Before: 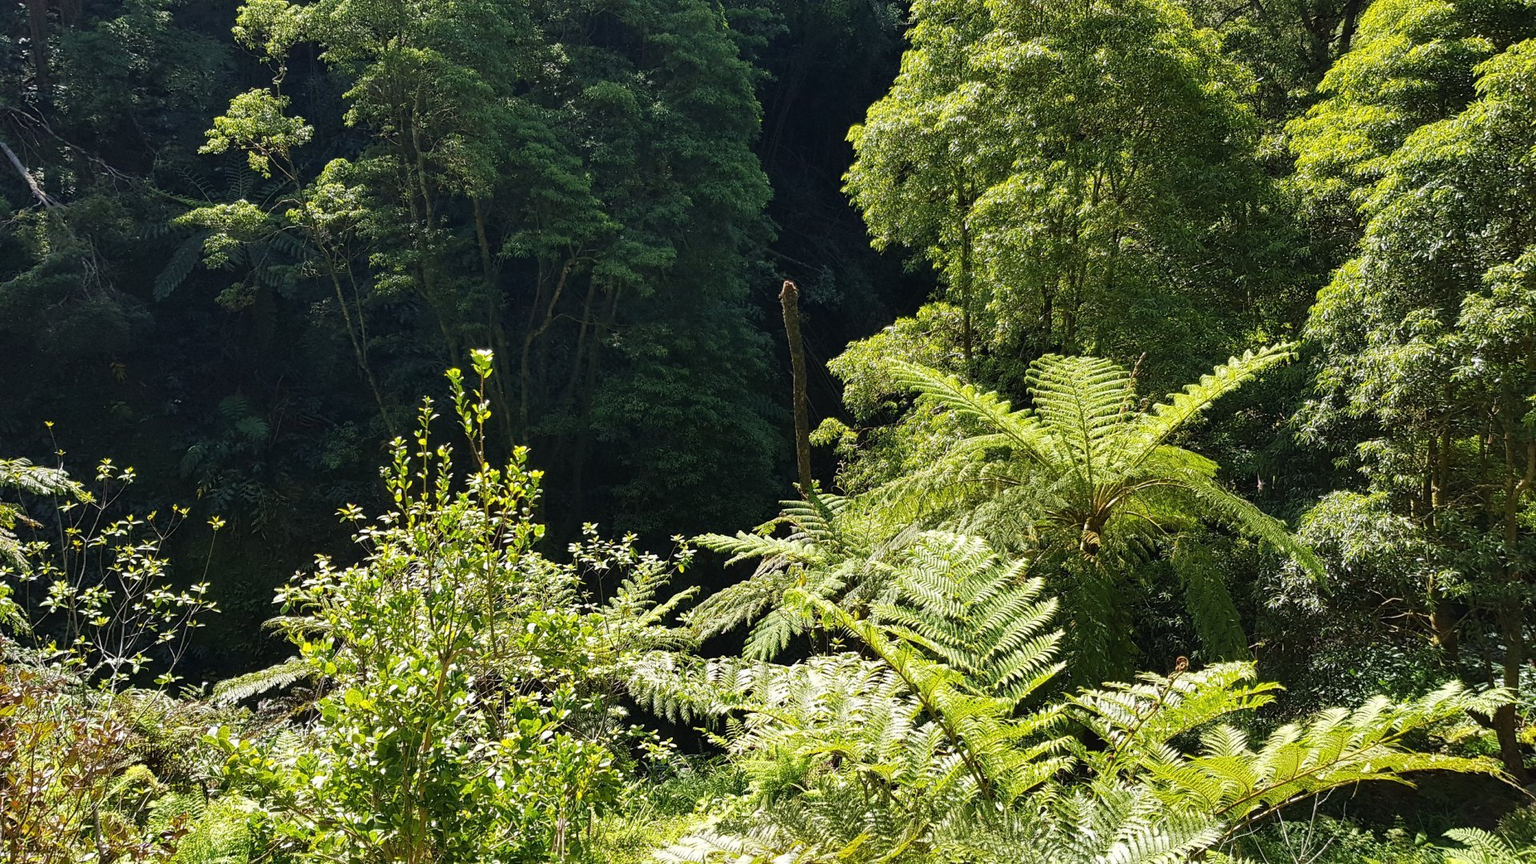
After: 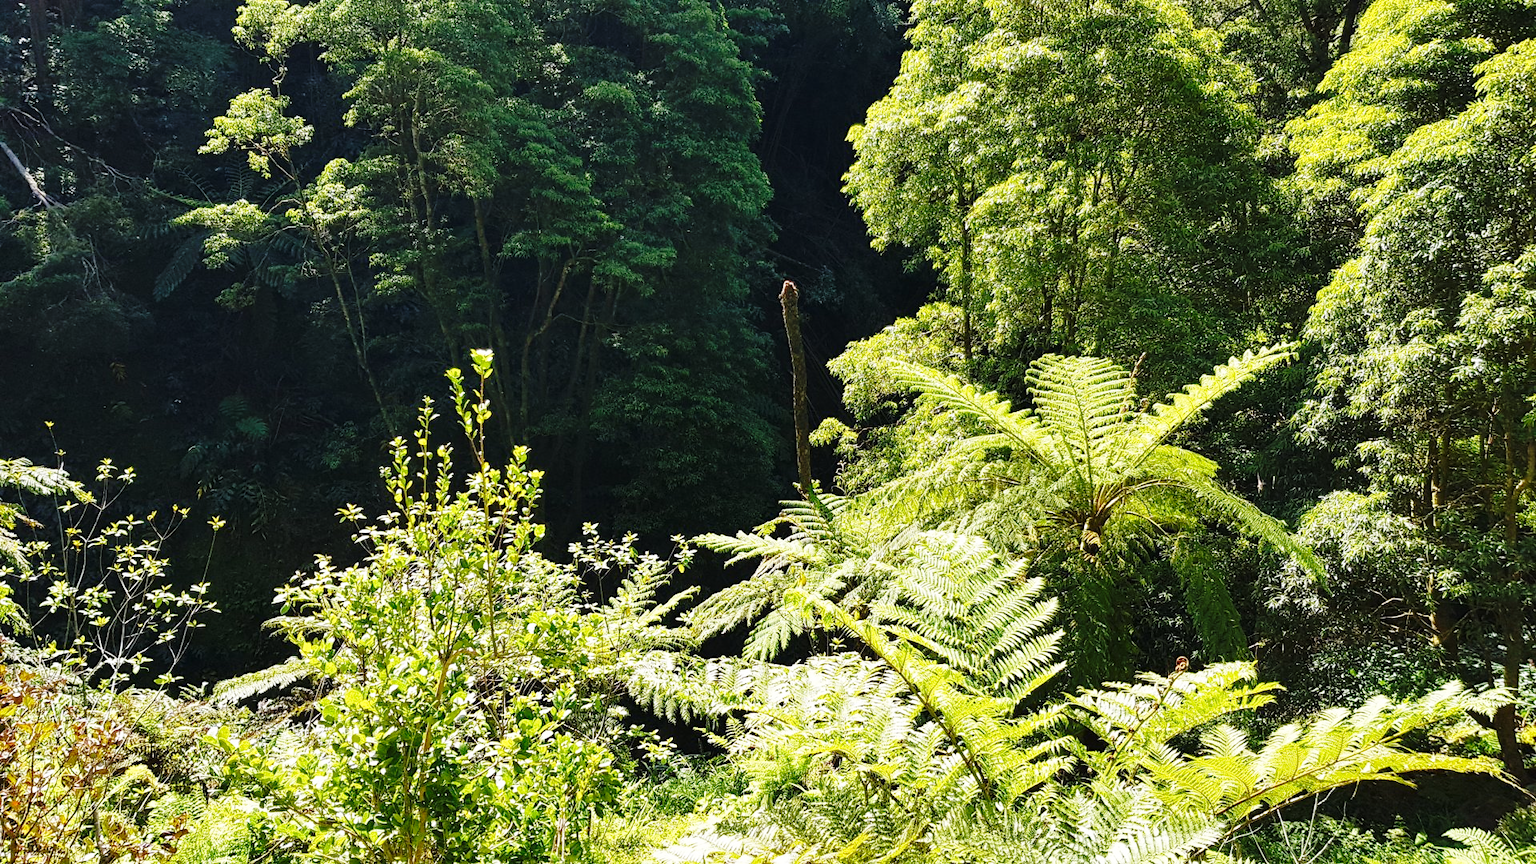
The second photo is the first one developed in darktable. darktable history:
base curve: curves: ch0 [(0, 0) (0.028, 0.03) (0.121, 0.232) (0.46, 0.748) (0.859, 0.968) (1, 1)], preserve colors none
exposure: compensate exposure bias true, compensate highlight preservation false
color zones: curves: ch1 [(0, 0.523) (0.143, 0.545) (0.286, 0.52) (0.429, 0.506) (0.571, 0.503) (0.714, 0.503) (0.857, 0.508) (1, 0.523)]
